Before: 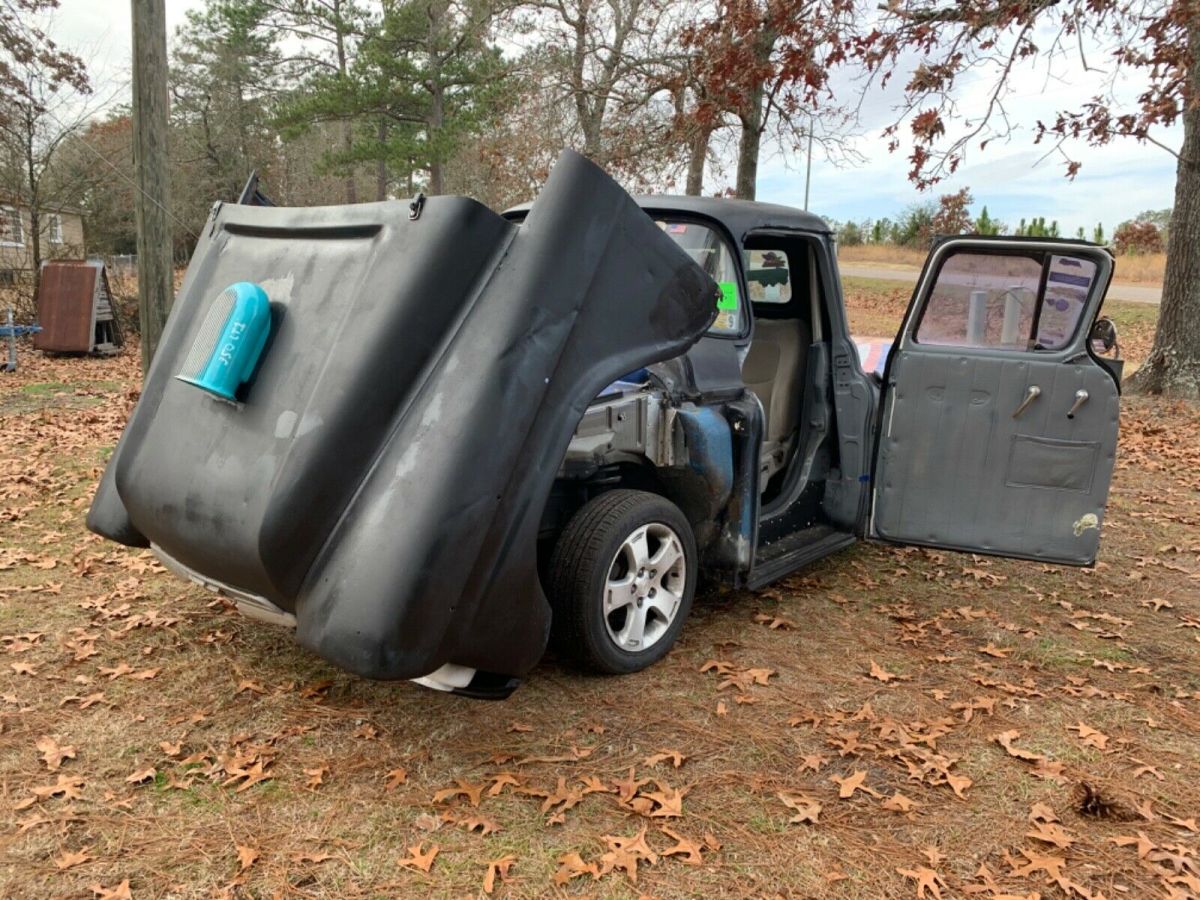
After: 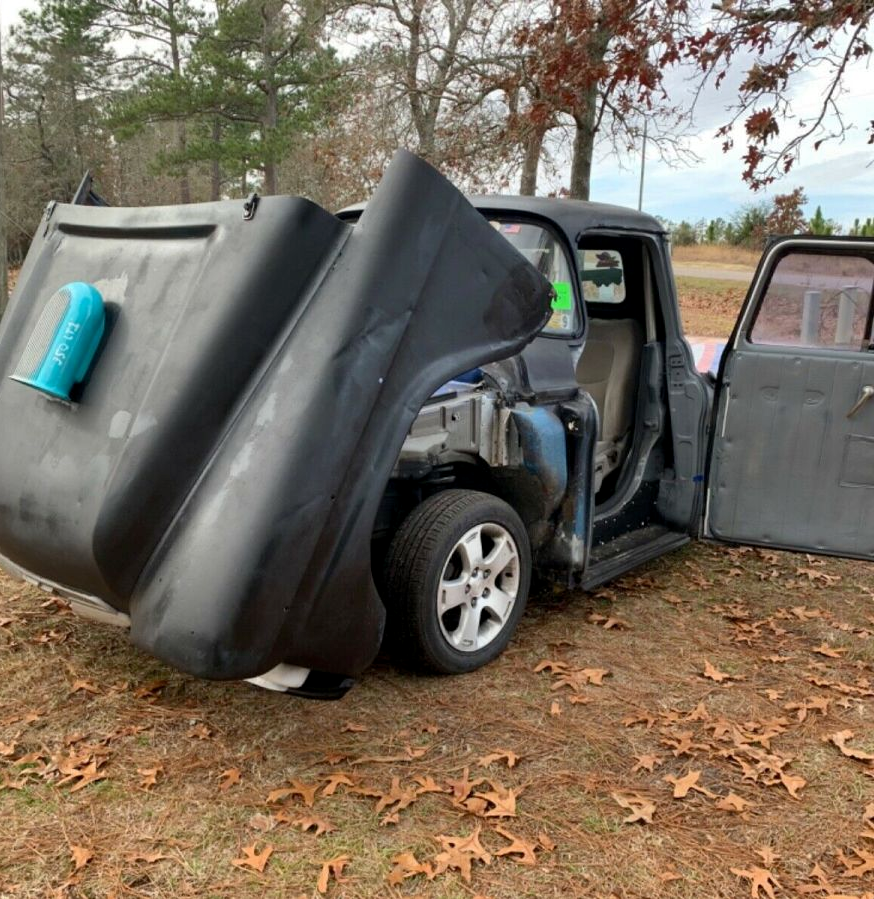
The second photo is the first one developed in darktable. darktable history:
crop: left 13.845%, right 13.239%
exposure: black level correction 0.002, compensate highlight preservation false
shadows and highlights: radius 107.83, shadows 45.58, highlights -67.24, low approximation 0.01, soften with gaussian
